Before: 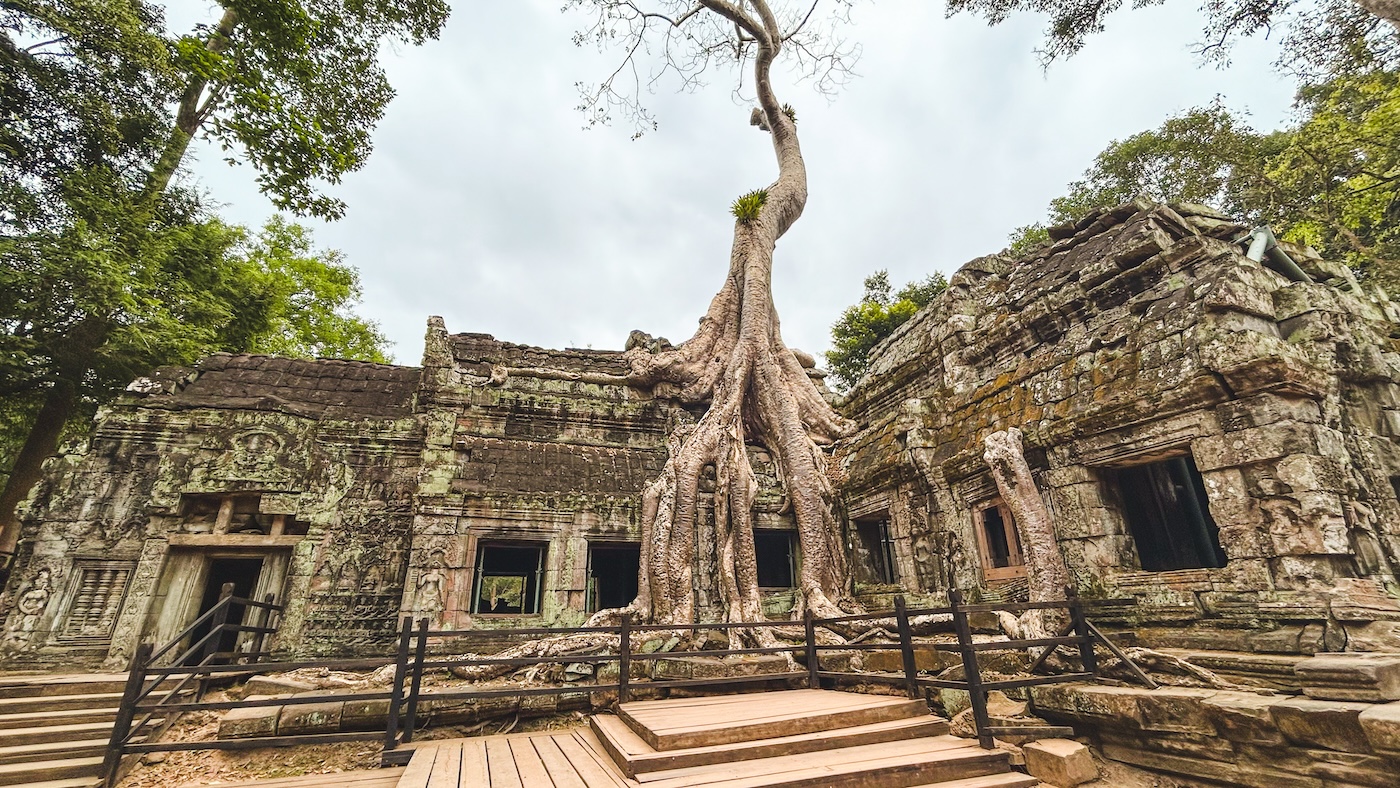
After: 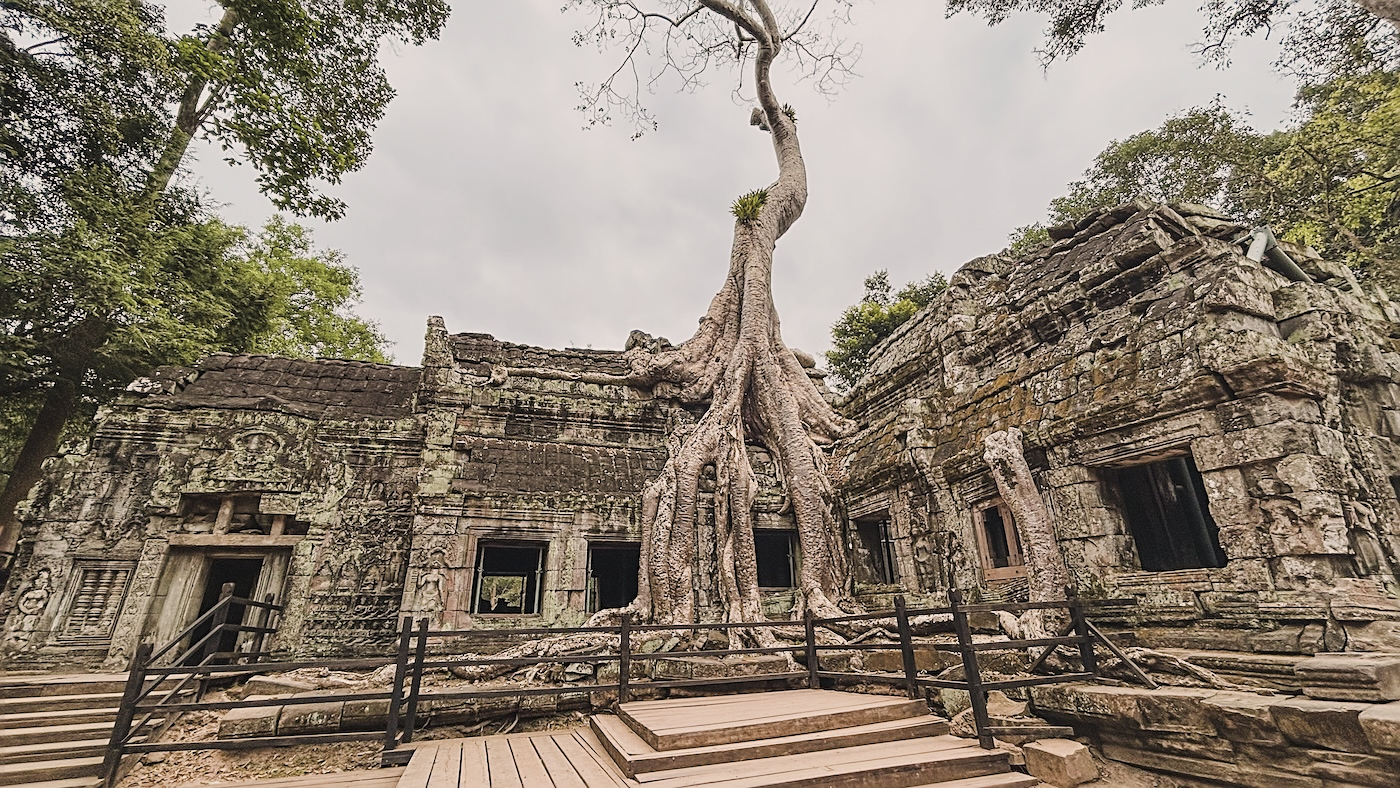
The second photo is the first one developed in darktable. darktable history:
sharpen: on, module defaults
filmic rgb: black relative exposure -14.95 EV, white relative exposure 3 EV, target black luminance 0%, hardness 9.27, latitude 98.52%, contrast 0.911, shadows ↔ highlights balance 0.414%
color correction: highlights a* 5.52, highlights b* 5.18, saturation 0.678
exposure: exposure -0.043 EV, compensate exposure bias true, compensate highlight preservation false
